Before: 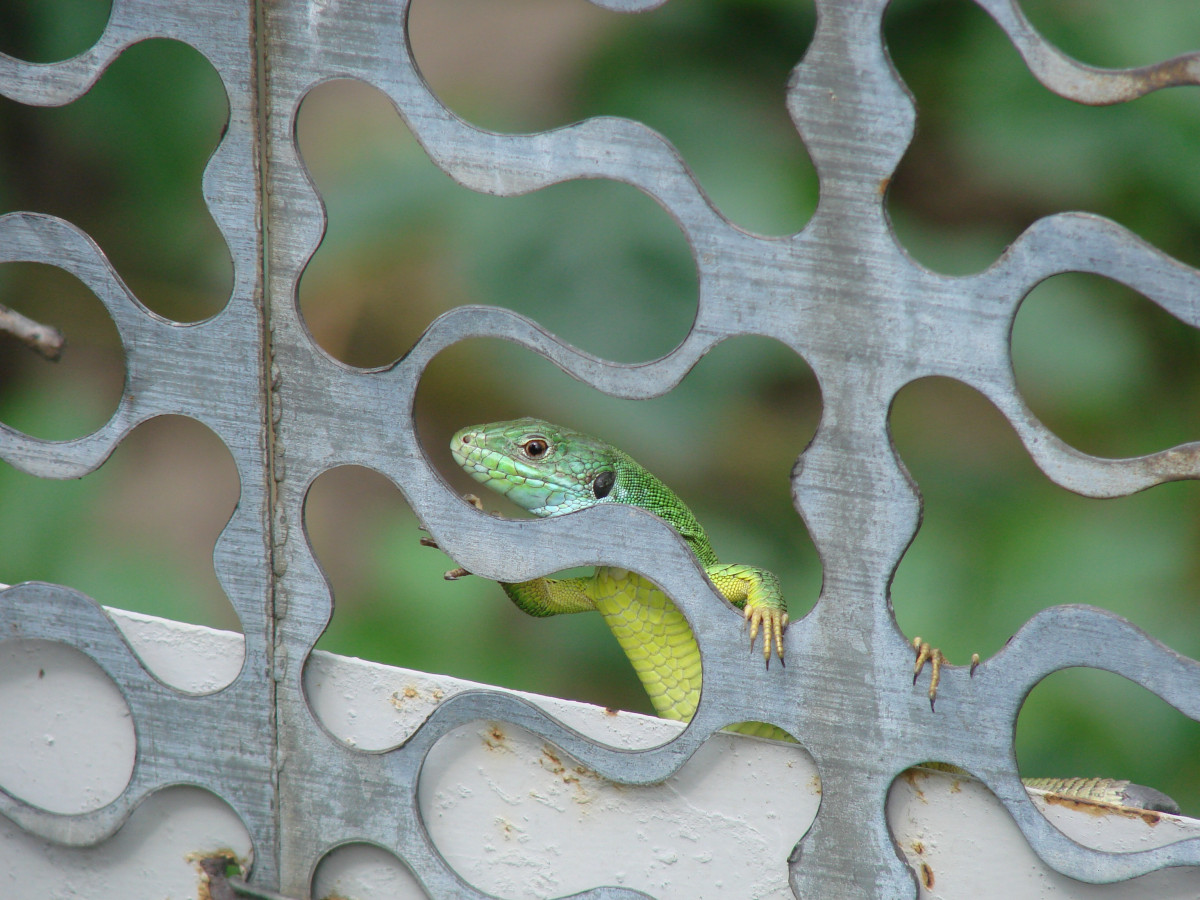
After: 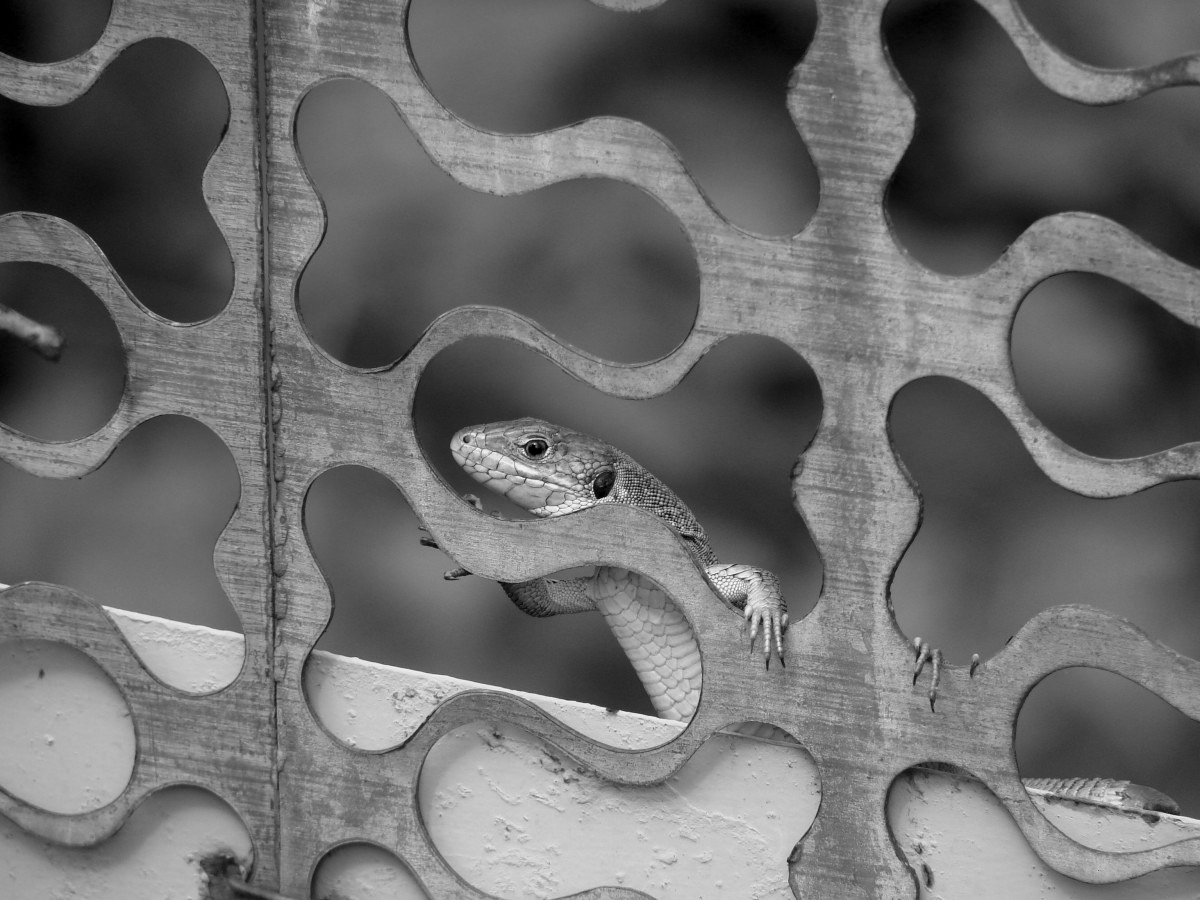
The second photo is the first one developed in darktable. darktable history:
local contrast: mode bilateral grid, contrast 100, coarseness 100, detail 108%, midtone range 0.2
levels: levels [0.116, 0.574, 1]
color correction: highlights a* -4.91, highlights b* -4.48, shadows a* 4.22, shadows b* 4.29
color zones: curves: ch1 [(0, -0.014) (0.143, -0.013) (0.286, -0.013) (0.429, -0.016) (0.571, -0.019) (0.714, -0.015) (0.857, 0.002) (1, -0.014)]
